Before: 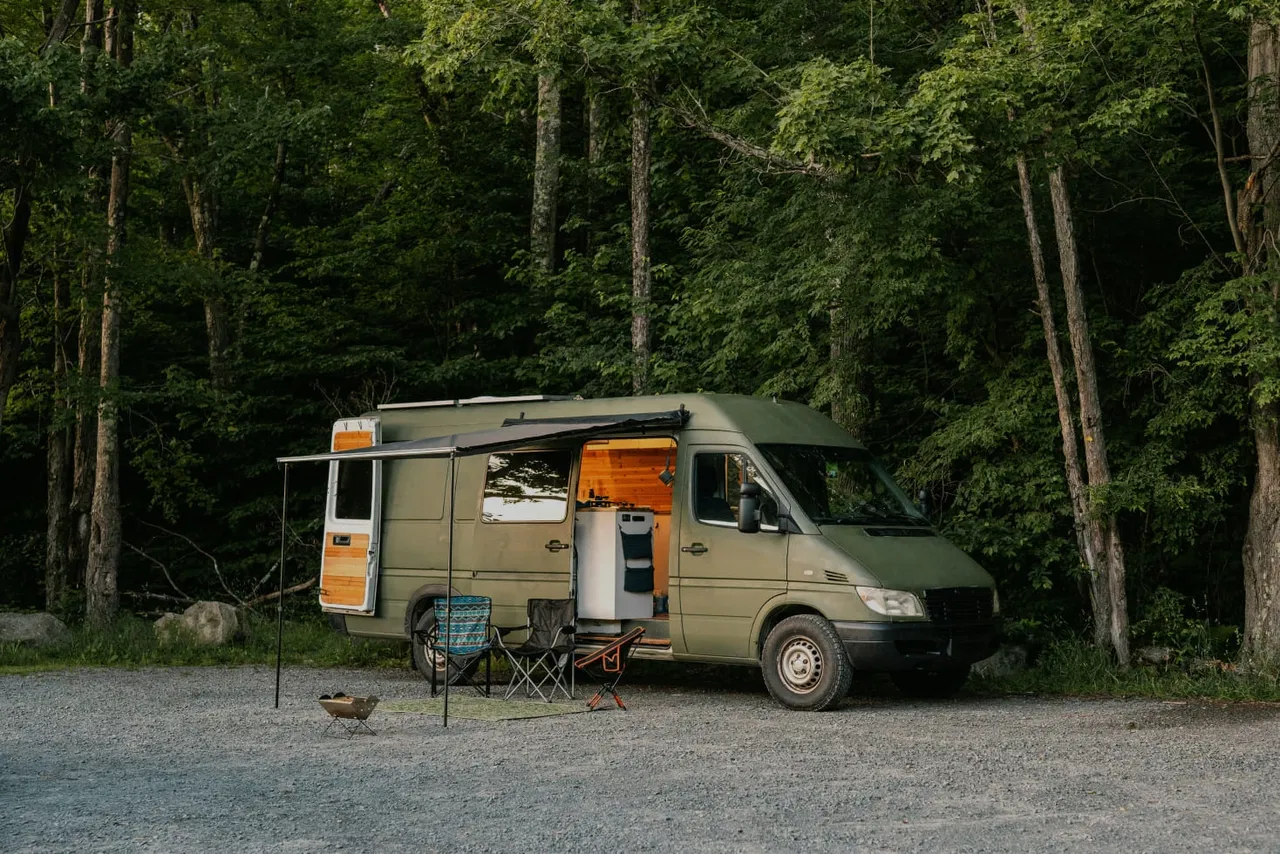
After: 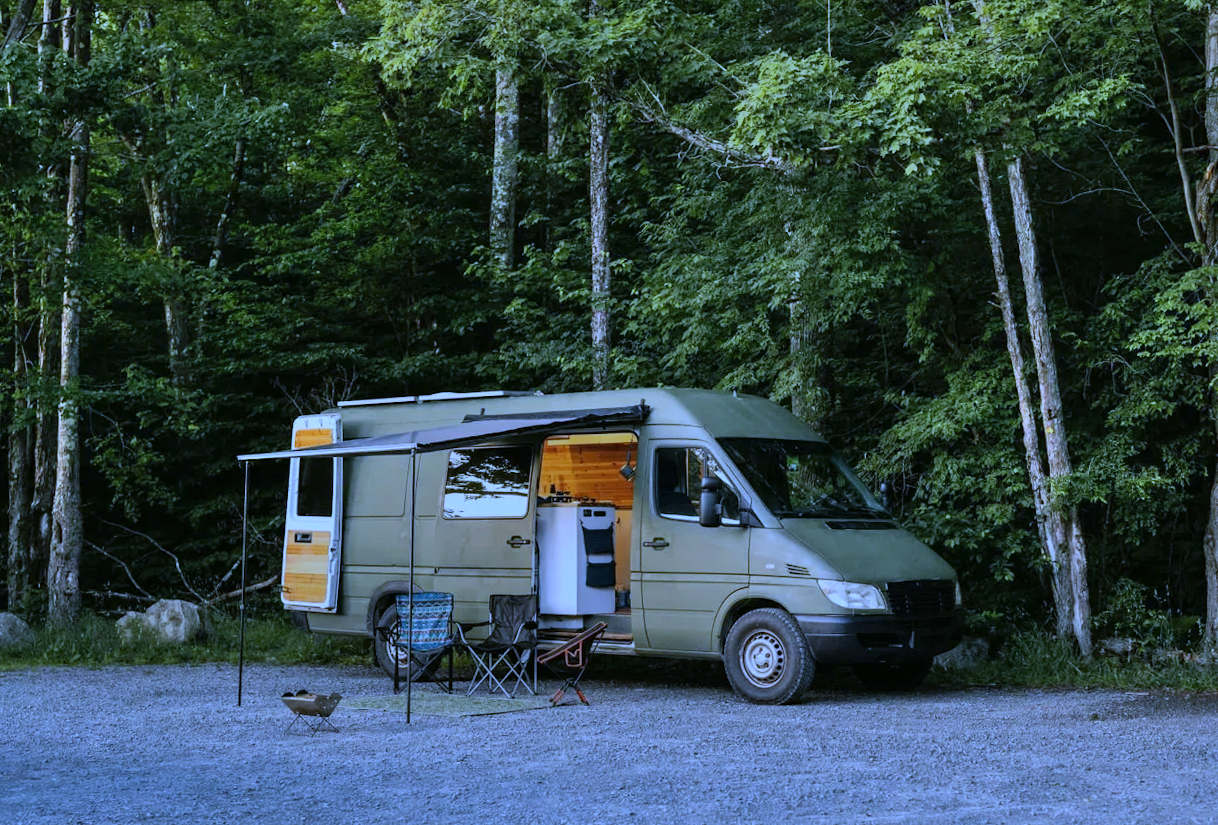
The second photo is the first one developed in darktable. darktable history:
crop and rotate: left 2.536%, right 1.107%, bottom 2.246%
shadows and highlights: shadows 52.34, highlights -28.23, soften with gaussian
white balance: red 0.766, blue 1.537
rotate and perspective: rotation -0.45°, automatic cropping original format, crop left 0.008, crop right 0.992, crop top 0.012, crop bottom 0.988
